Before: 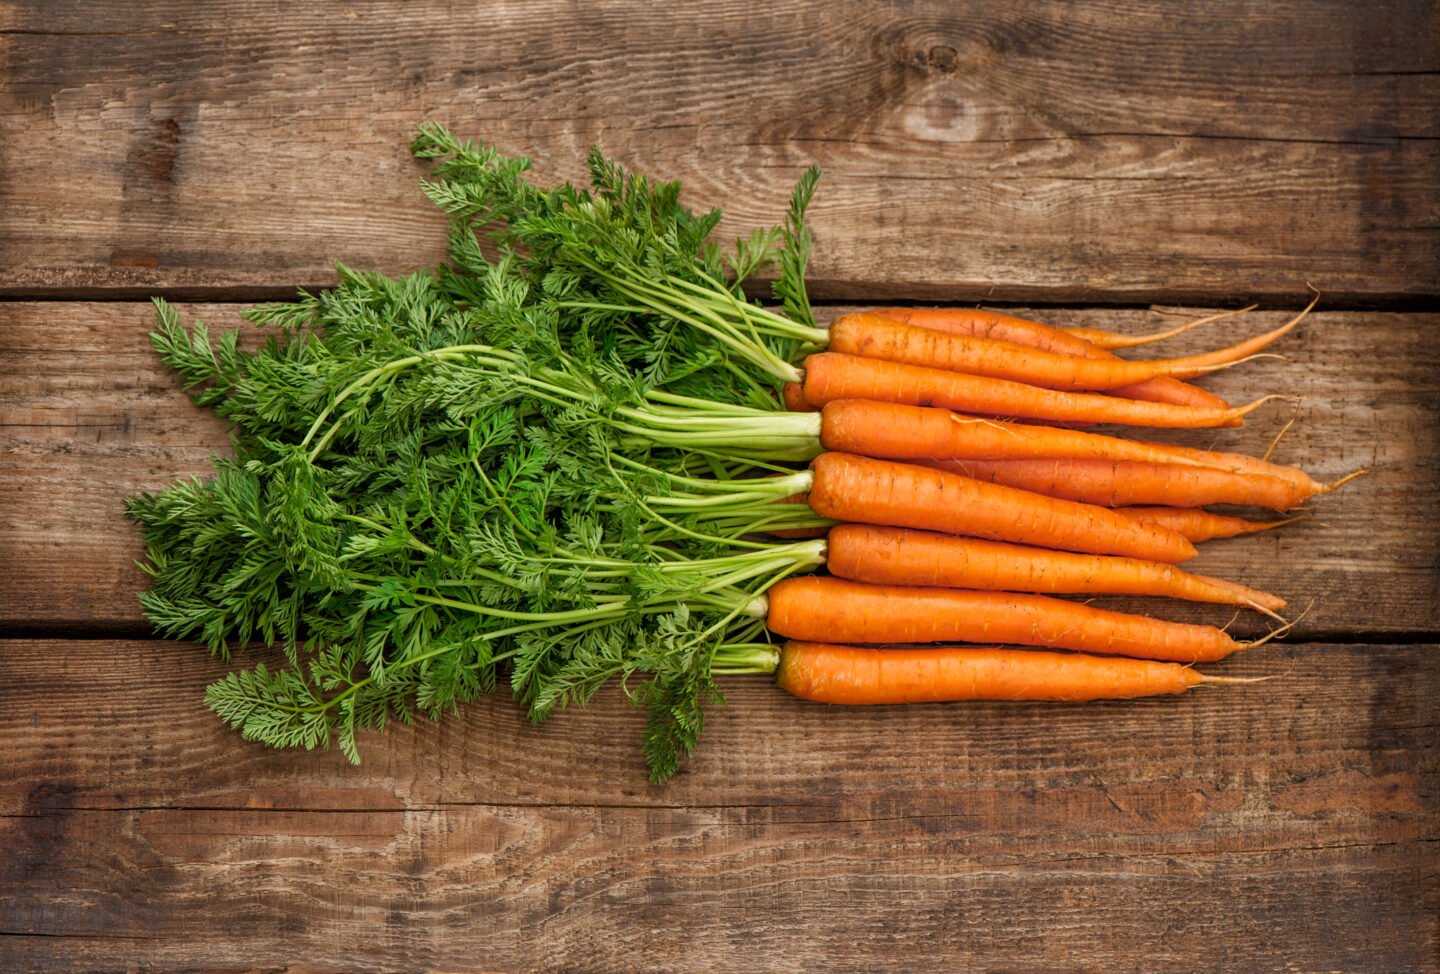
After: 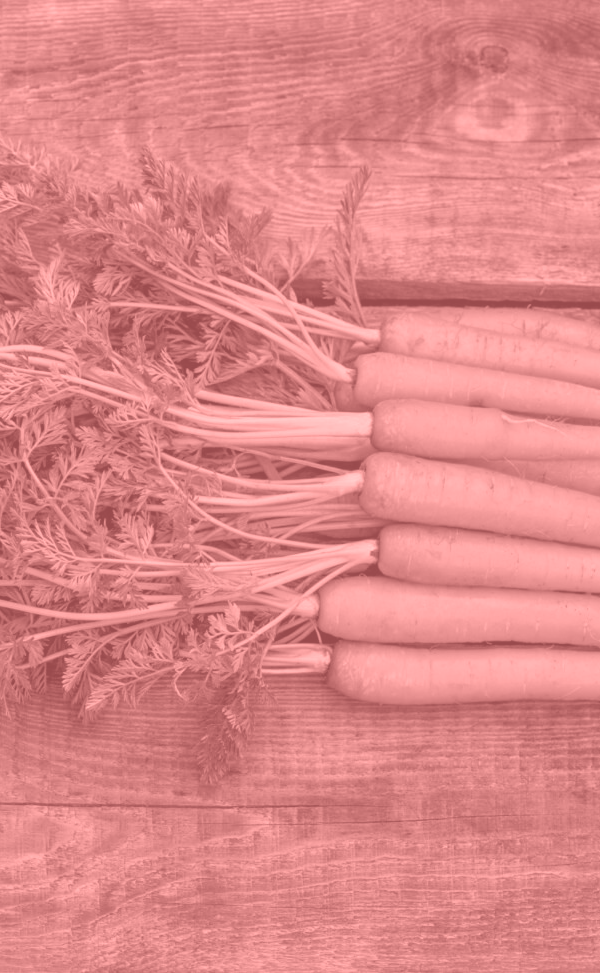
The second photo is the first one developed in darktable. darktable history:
colorize: saturation 51%, source mix 50.67%, lightness 50.67%
white balance: red 1.05, blue 1.072
crop: left 31.229%, right 27.105%
